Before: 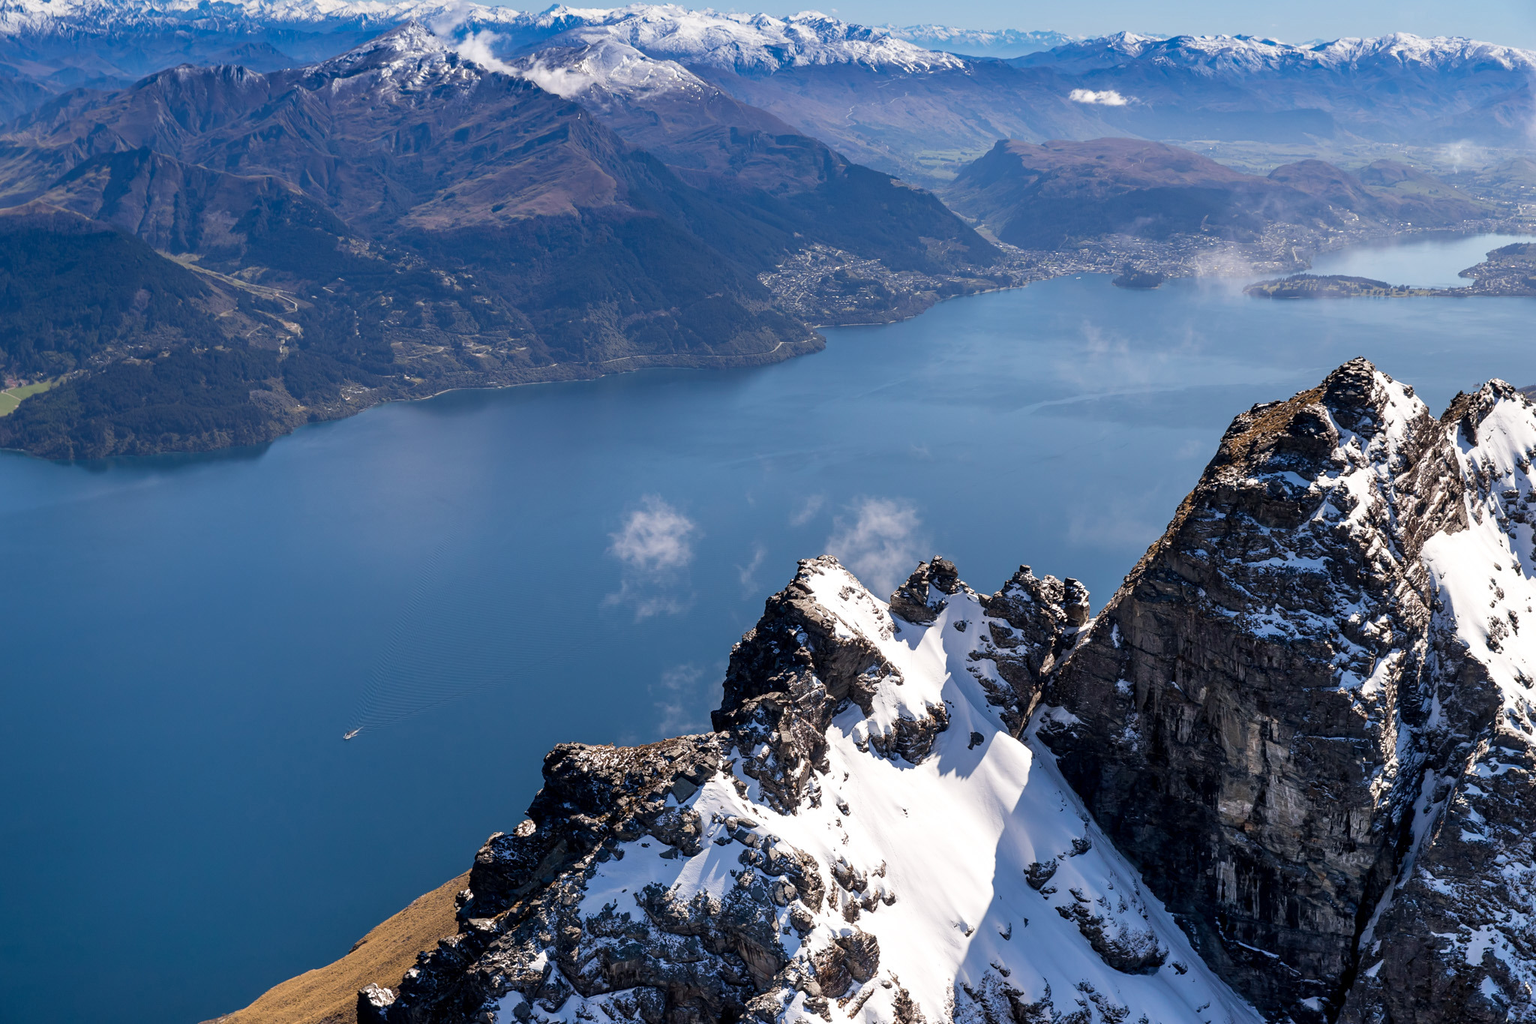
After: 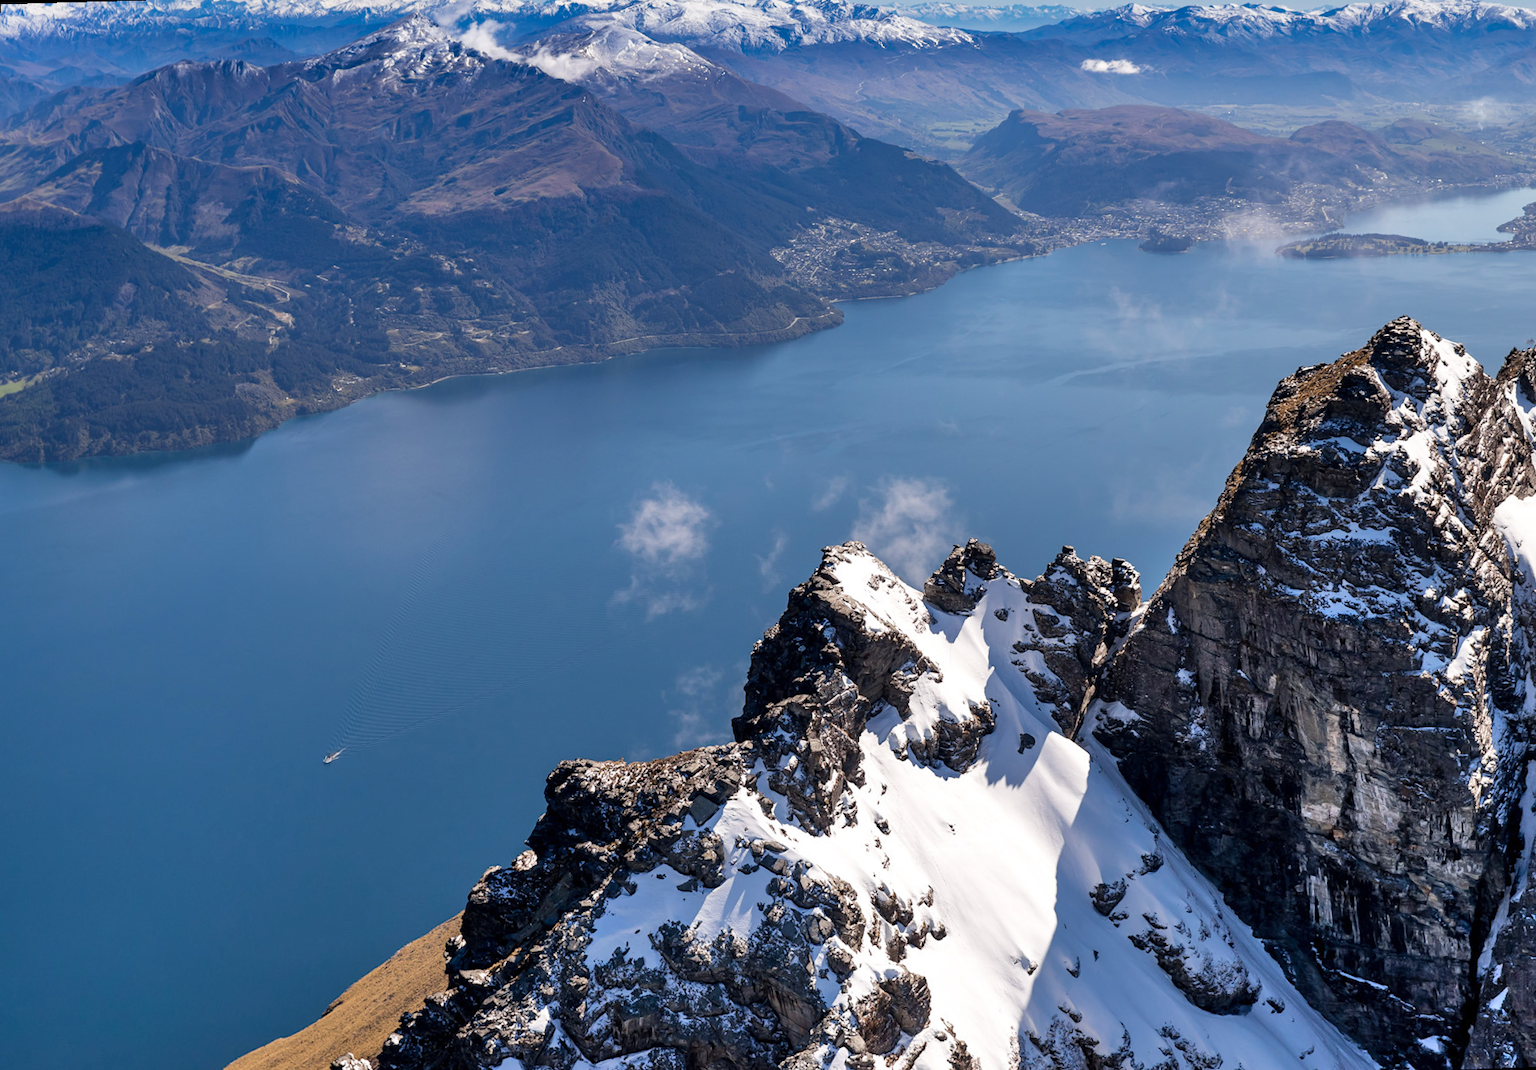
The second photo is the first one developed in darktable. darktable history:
rotate and perspective: rotation -1.68°, lens shift (vertical) -0.146, crop left 0.049, crop right 0.912, crop top 0.032, crop bottom 0.96
shadows and highlights: soften with gaussian
